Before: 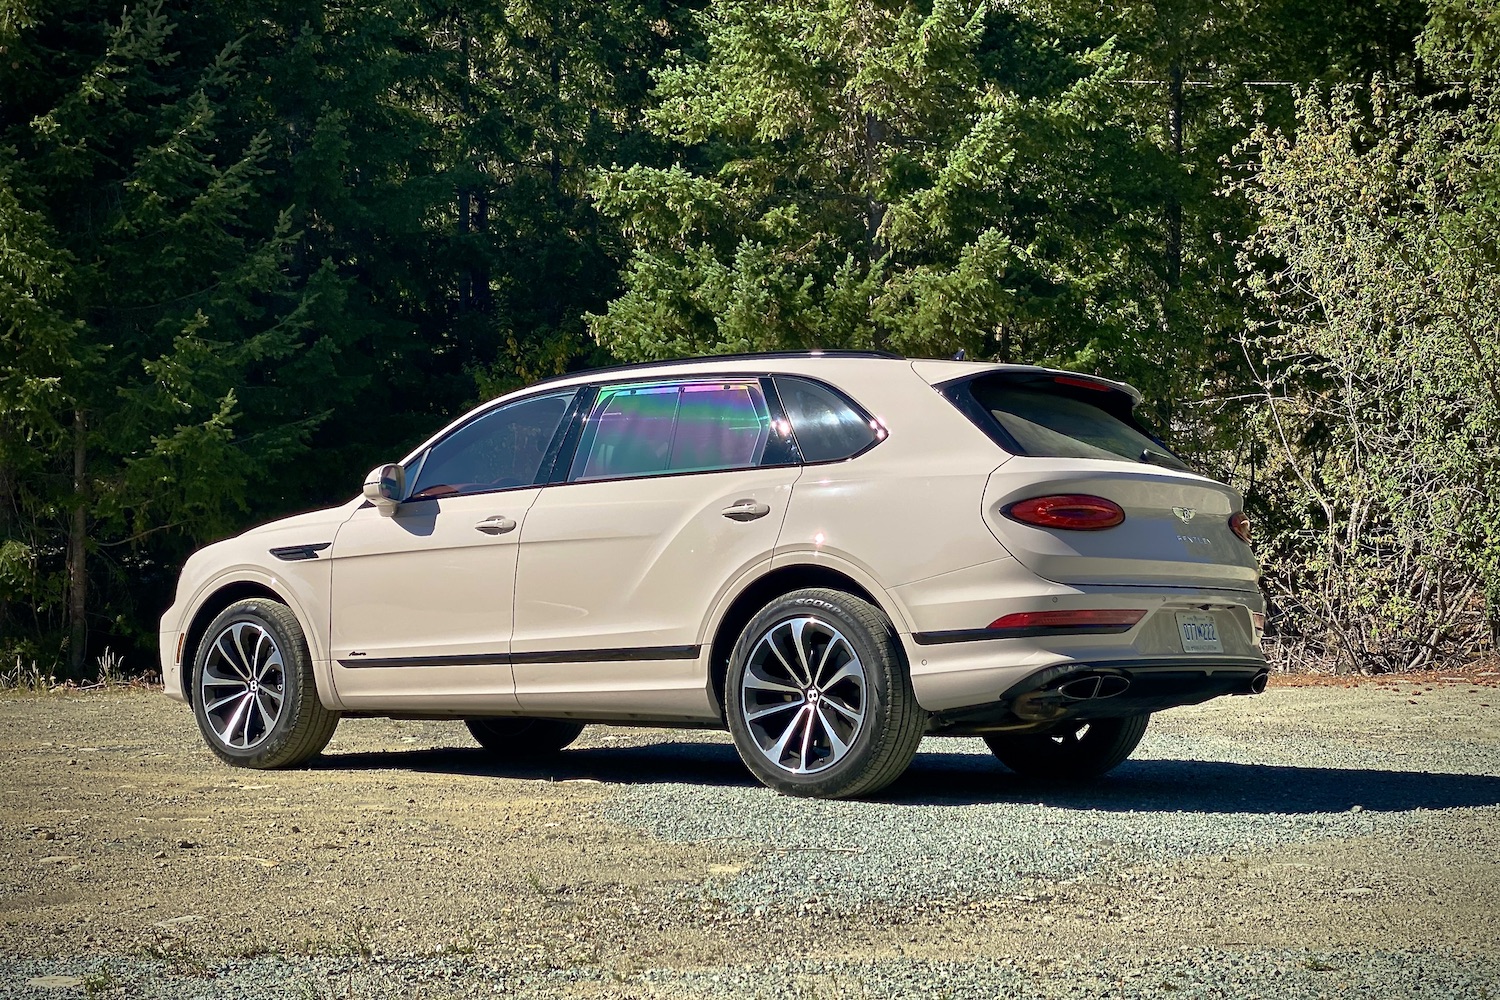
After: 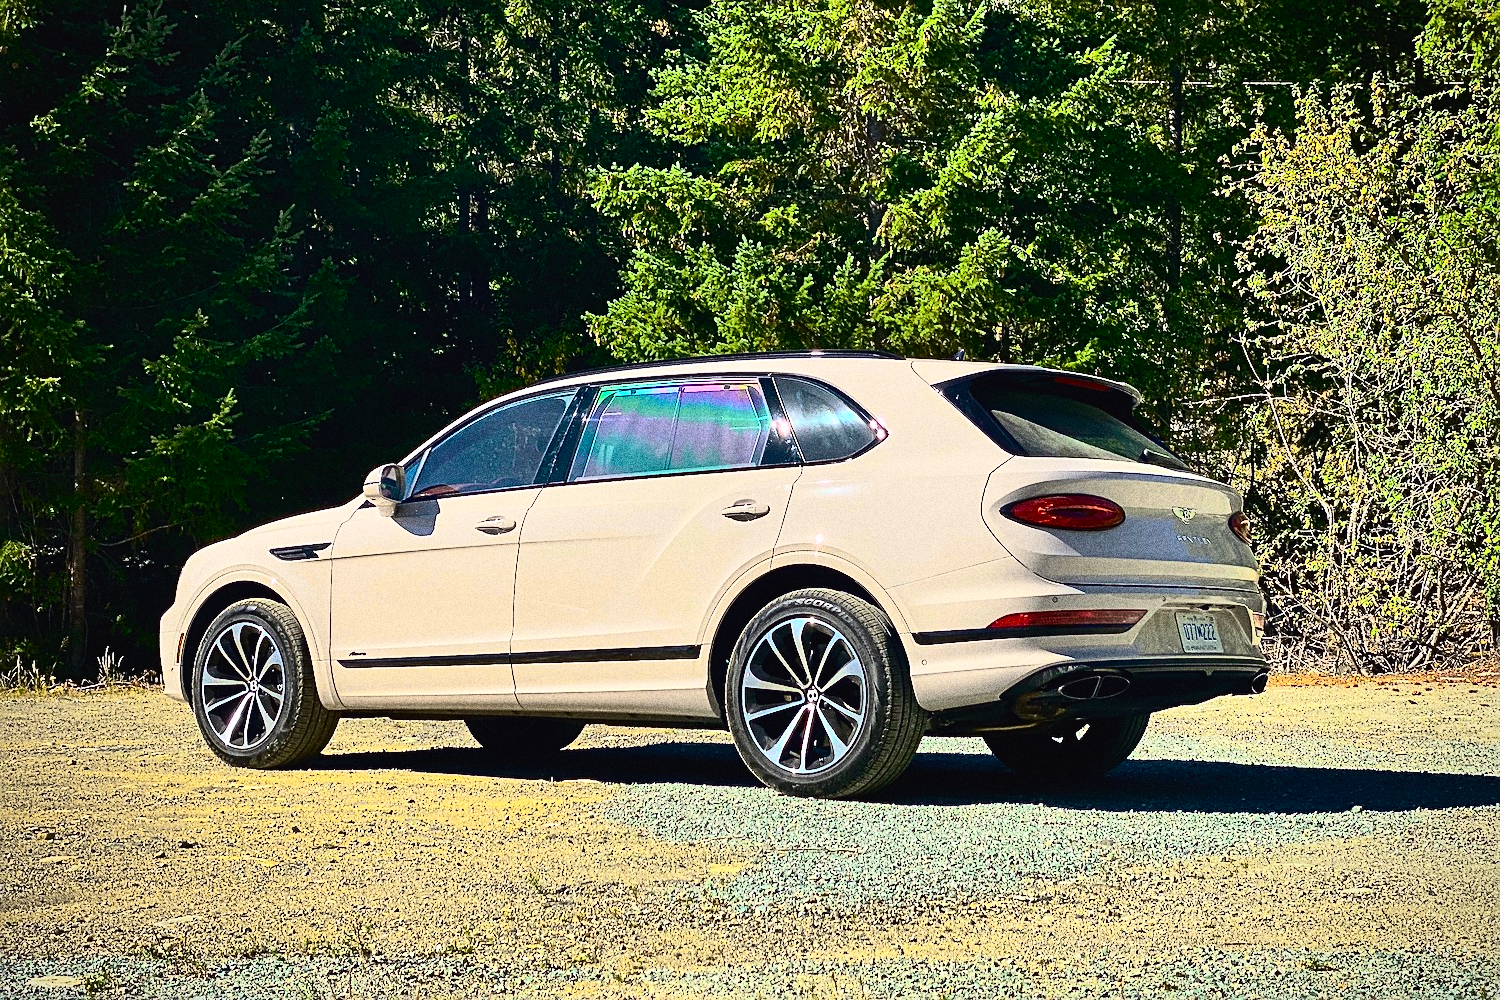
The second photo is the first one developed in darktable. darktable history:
sharpen: on, module defaults
tone curve: curves: ch0 [(0, 0.021) (0.104, 0.093) (0.236, 0.234) (0.456, 0.566) (0.647, 0.78) (0.864, 0.9) (1, 0.932)]; ch1 [(0, 0) (0.353, 0.344) (0.43, 0.401) (0.479, 0.476) (0.502, 0.504) (0.544, 0.534) (0.566, 0.566) (0.612, 0.621) (0.657, 0.679) (1, 1)]; ch2 [(0, 0) (0.34, 0.314) (0.434, 0.43) (0.5, 0.498) (0.528, 0.536) (0.56, 0.576) (0.595, 0.638) (0.644, 0.729) (1, 1)], color space Lab, independent channels, preserve colors none
tone equalizer: -8 EV -0.75 EV, -7 EV -0.7 EV, -6 EV -0.6 EV, -5 EV -0.4 EV, -3 EV 0.4 EV, -2 EV 0.6 EV, -1 EV 0.7 EV, +0 EV 0.75 EV, edges refinement/feathering 500, mask exposure compensation -1.57 EV, preserve details no
grain: coarseness 10.62 ISO, strength 55.56%
